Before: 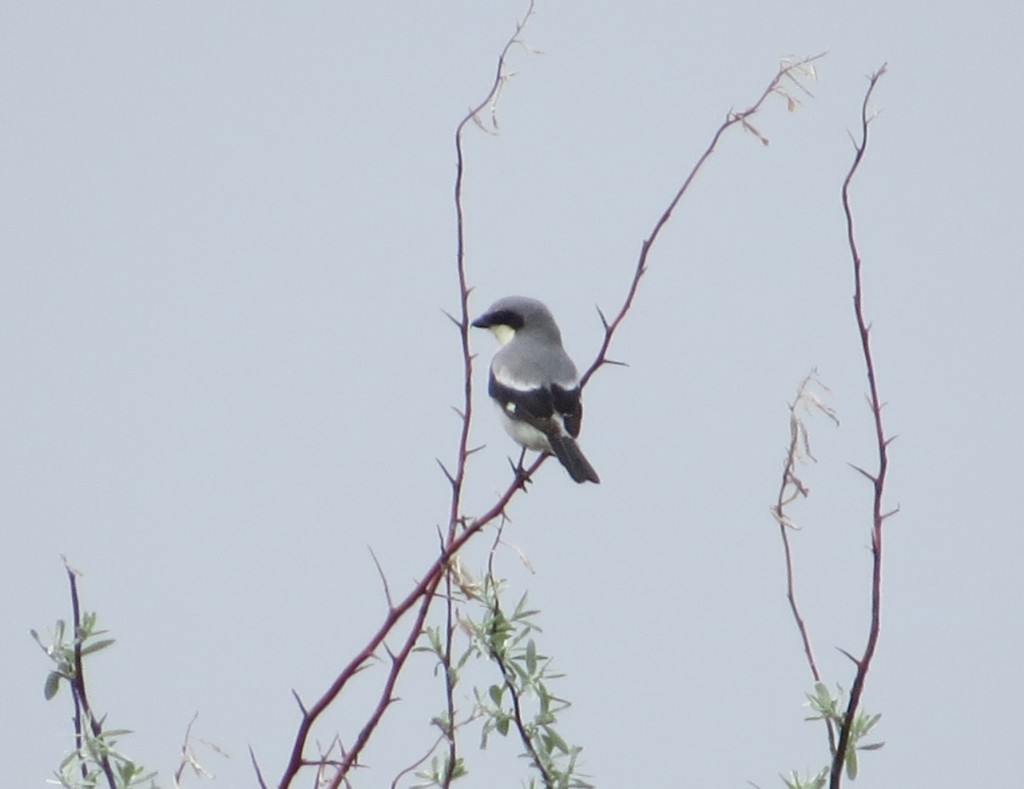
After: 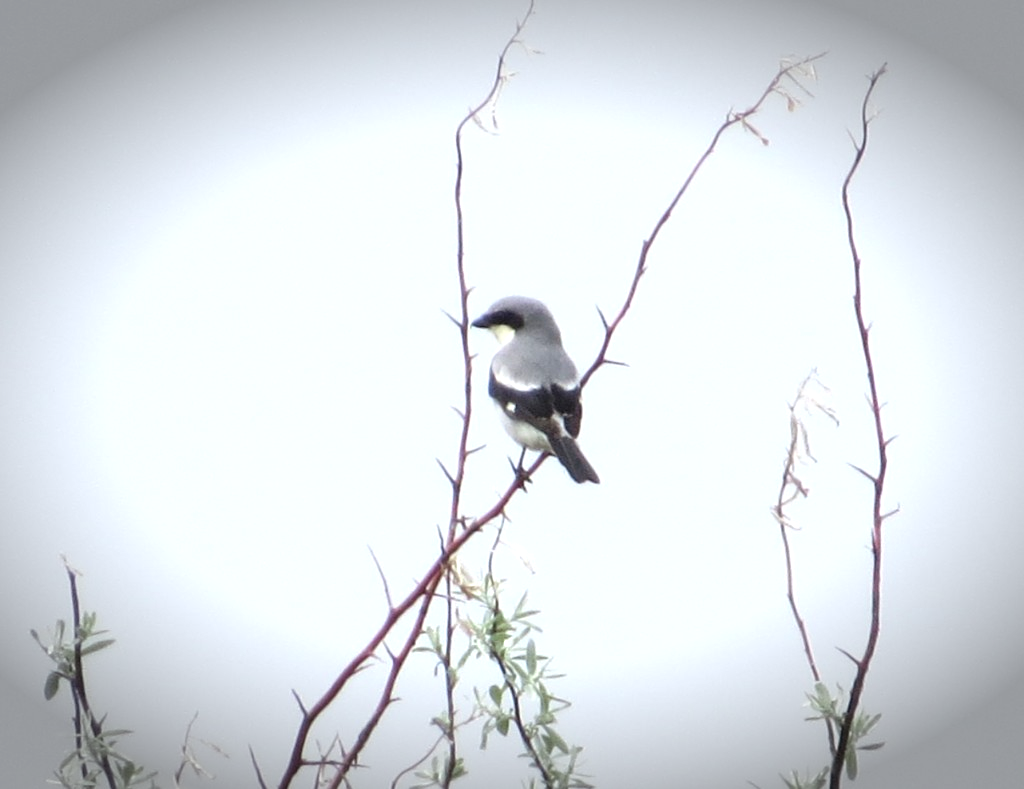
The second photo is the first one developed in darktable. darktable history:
color zones: curves: ch0 [(0, 0.5) (0.143, 0.5) (0.286, 0.5) (0.429, 0.5) (0.571, 0.5) (0.714, 0.476) (0.857, 0.5) (1, 0.5)]; ch2 [(0, 0.5) (0.143, 0.5) (0.286, 0.5) (0.429, 0.5) (0.571, 0.5) (0.714, 0.487) (0.857, 0.5) (1, 0.5)], mix -64.87%
vignetting: fall-off start 79.11%, brightness -0.68, width/height ratio 1.326
tone equalizer: -8 EV -0.735 EV, -7 EV -0.722 EV, -6 EV -0.574 EV, -5 EV -0.424 EV, -3 EV 0.395 EV, -2 EV 0.6 EV, -1 EV 0.678 EV, +0 EV 0.772 EV
